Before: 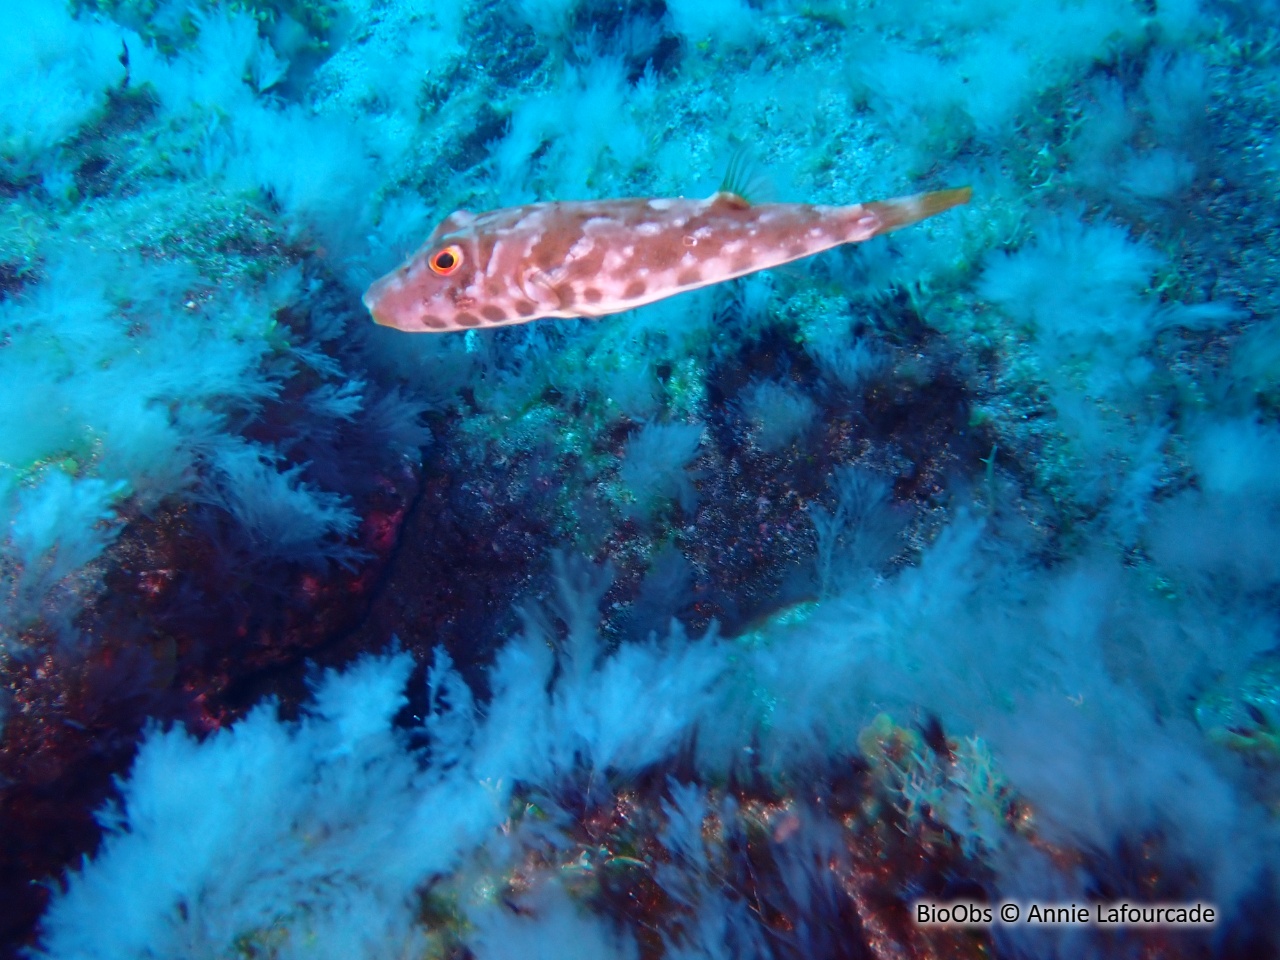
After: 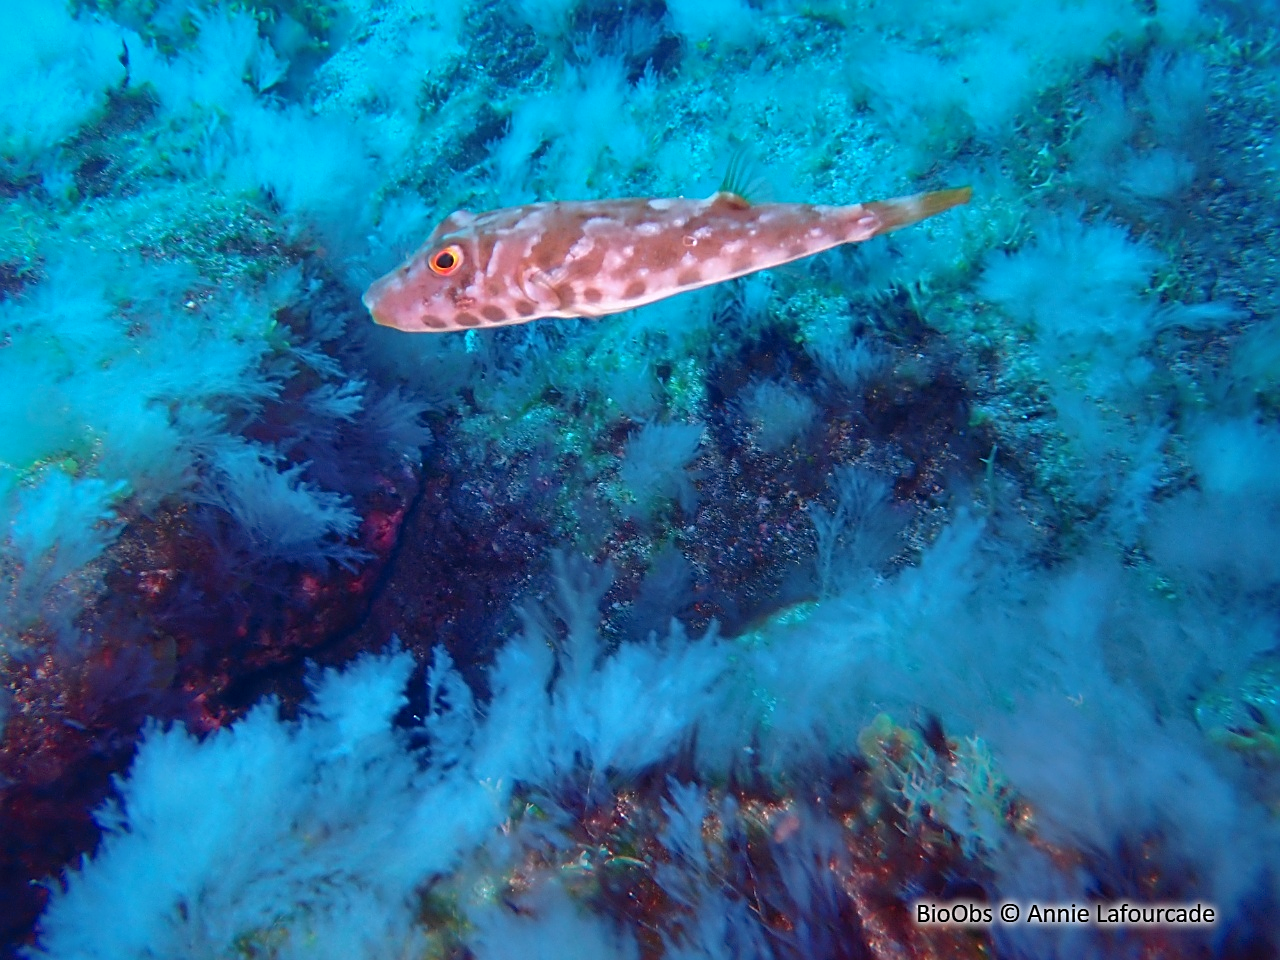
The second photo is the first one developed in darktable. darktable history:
shadows and highlights: on, module defaults
sharpen: amount 0.49
